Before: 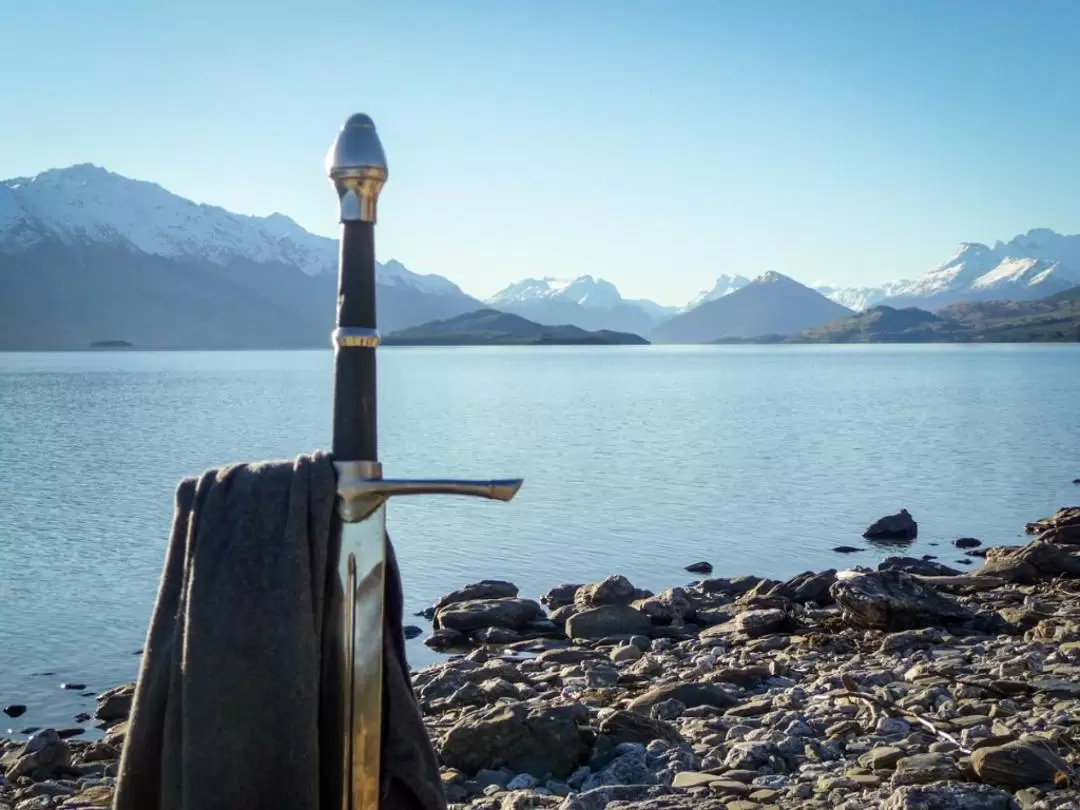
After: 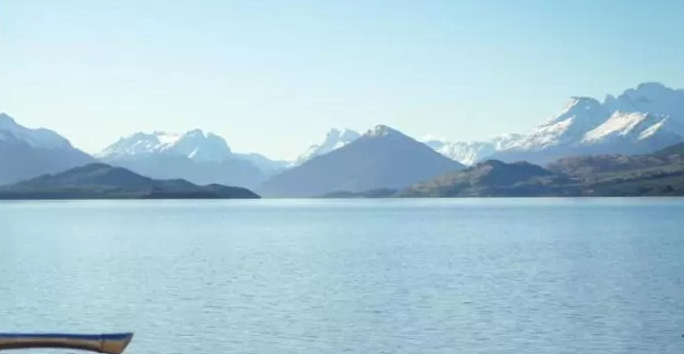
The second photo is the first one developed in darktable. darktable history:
levels: mode automatic
crop: left 36.189%, top 18.086%, right 0.42%, bottom 38.168%
